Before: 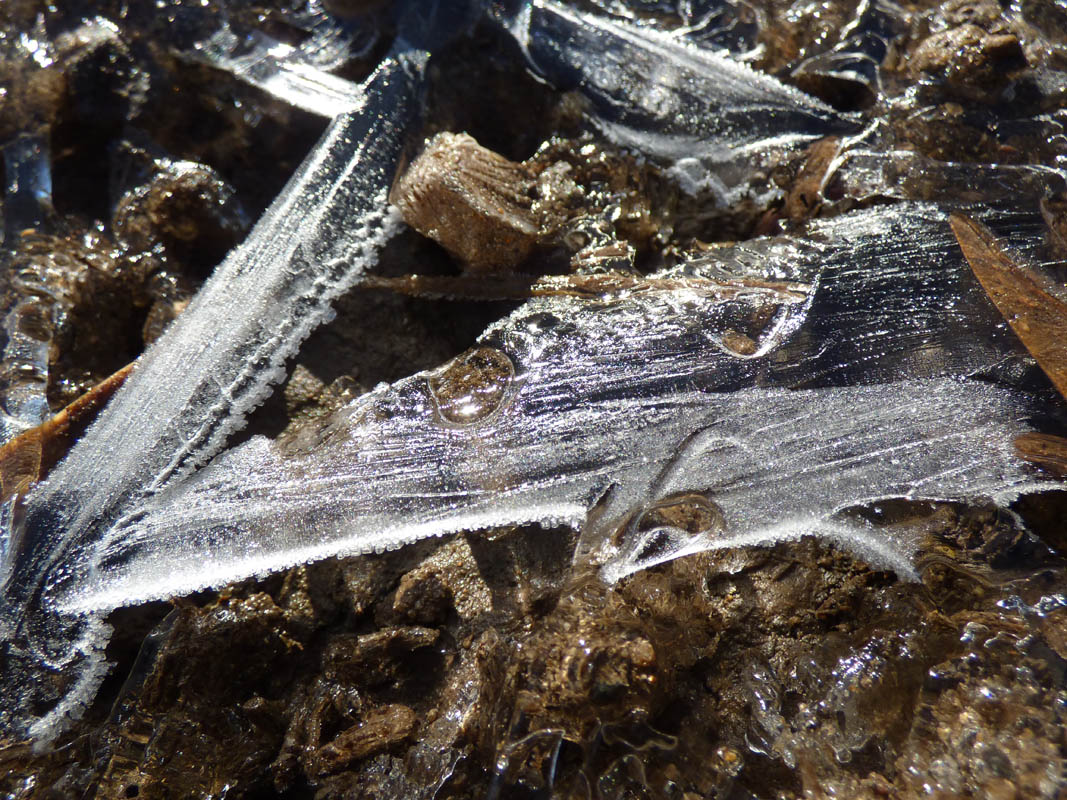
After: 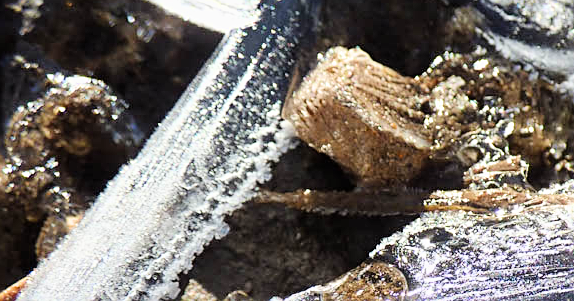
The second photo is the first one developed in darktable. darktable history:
tone equalizer: on, module defaults
crop: left 10.088%, top 10.677%, right 36.1%, bottom 51.601%
exposure: black level correction 0, exposure 1.357 EV, compensate highlight preservation false
sharpen: amount 0.494
filmic rgb: black relative exposure -7.79 EV, white relative exposure 4.3 EV, hardness 3.88, color science v6 (2022)
